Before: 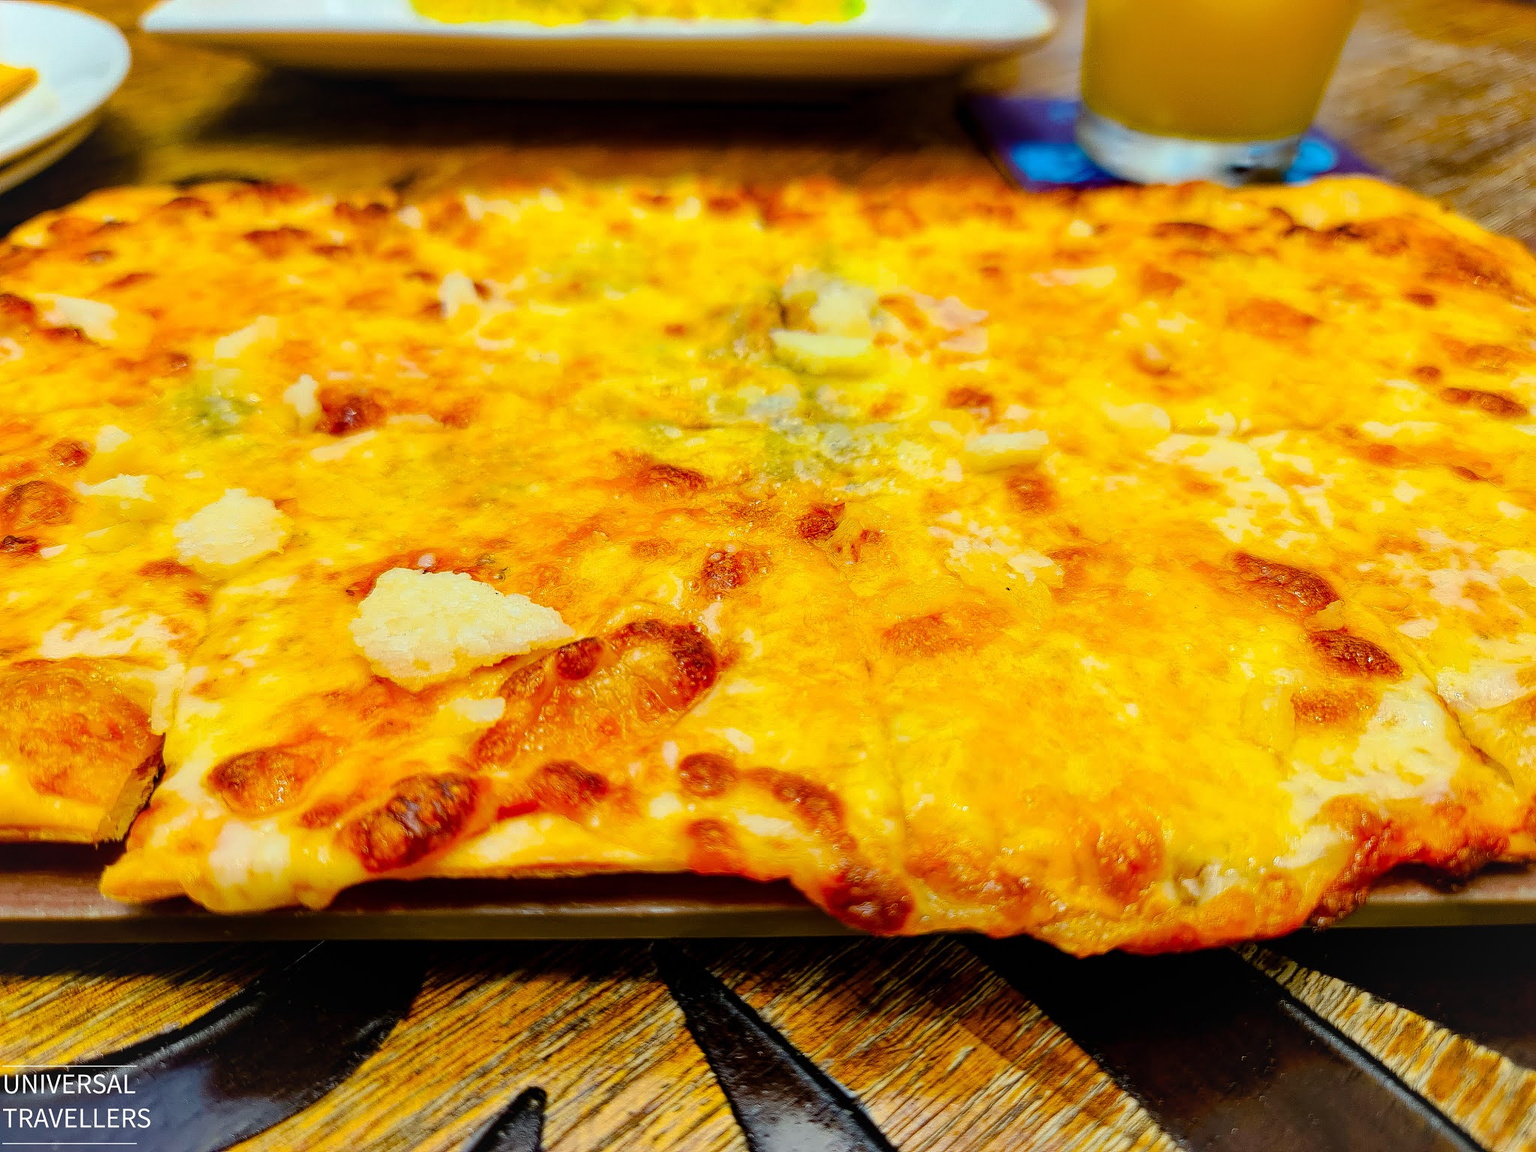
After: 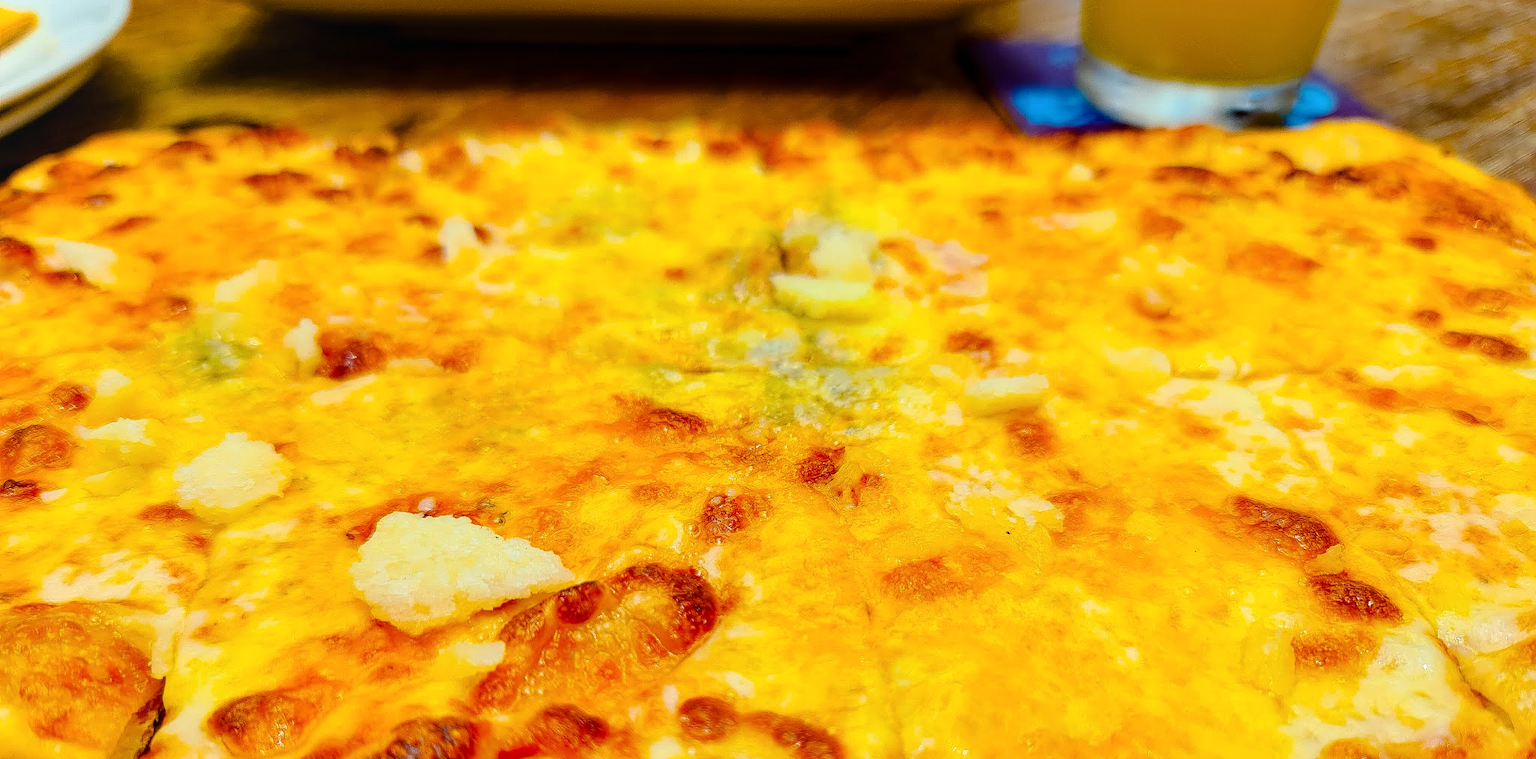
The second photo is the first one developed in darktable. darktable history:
crop and rotate: top 4.947%, bottom 29.087%
contrast brightness saturation: contrast 0.075
